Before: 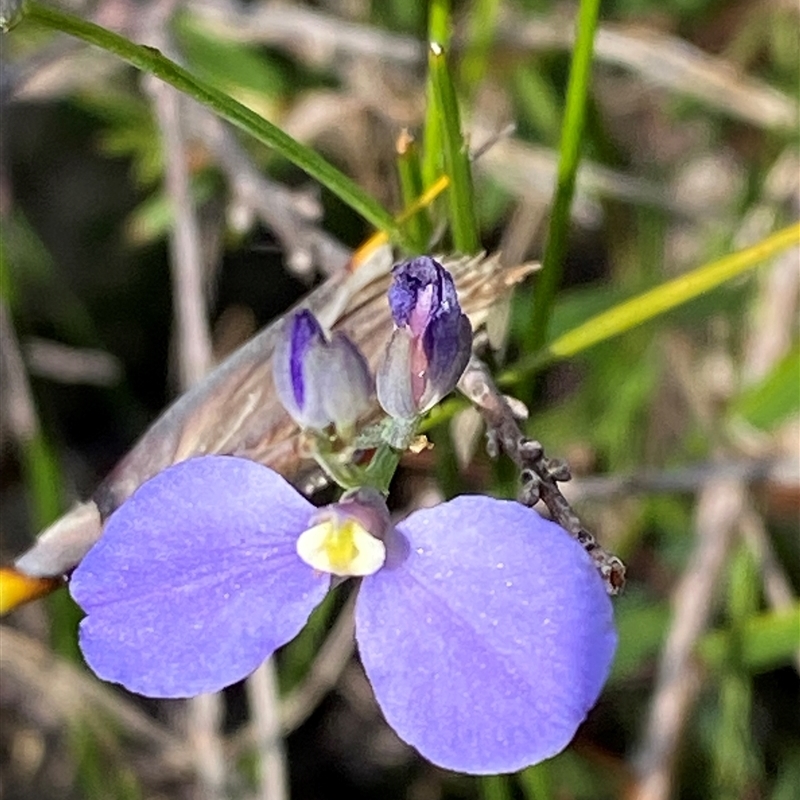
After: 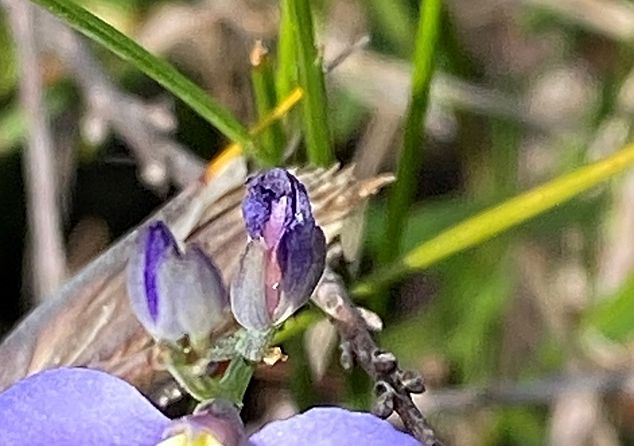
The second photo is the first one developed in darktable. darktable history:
sharpen: on, module defaults
crop: left 18.356%, top 11.083%, right 2.318%, bottom 33.11%
